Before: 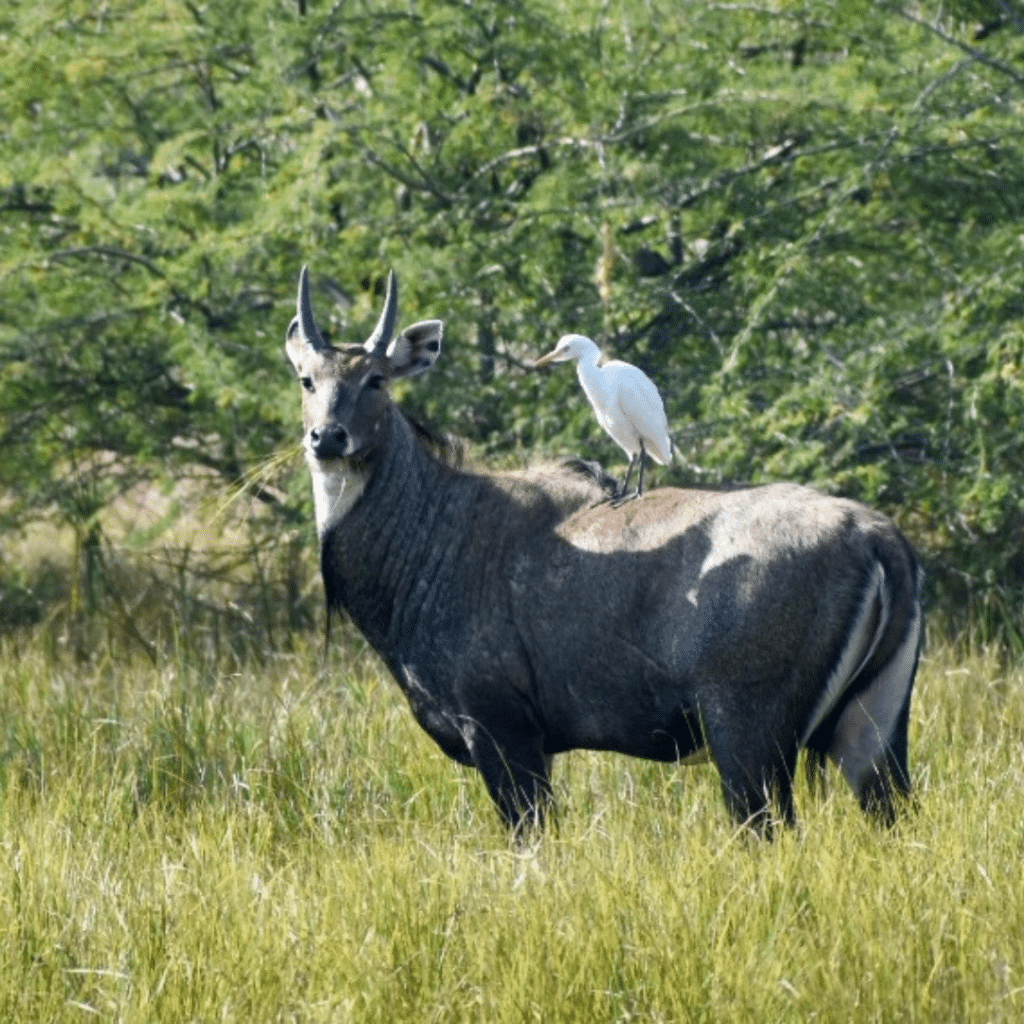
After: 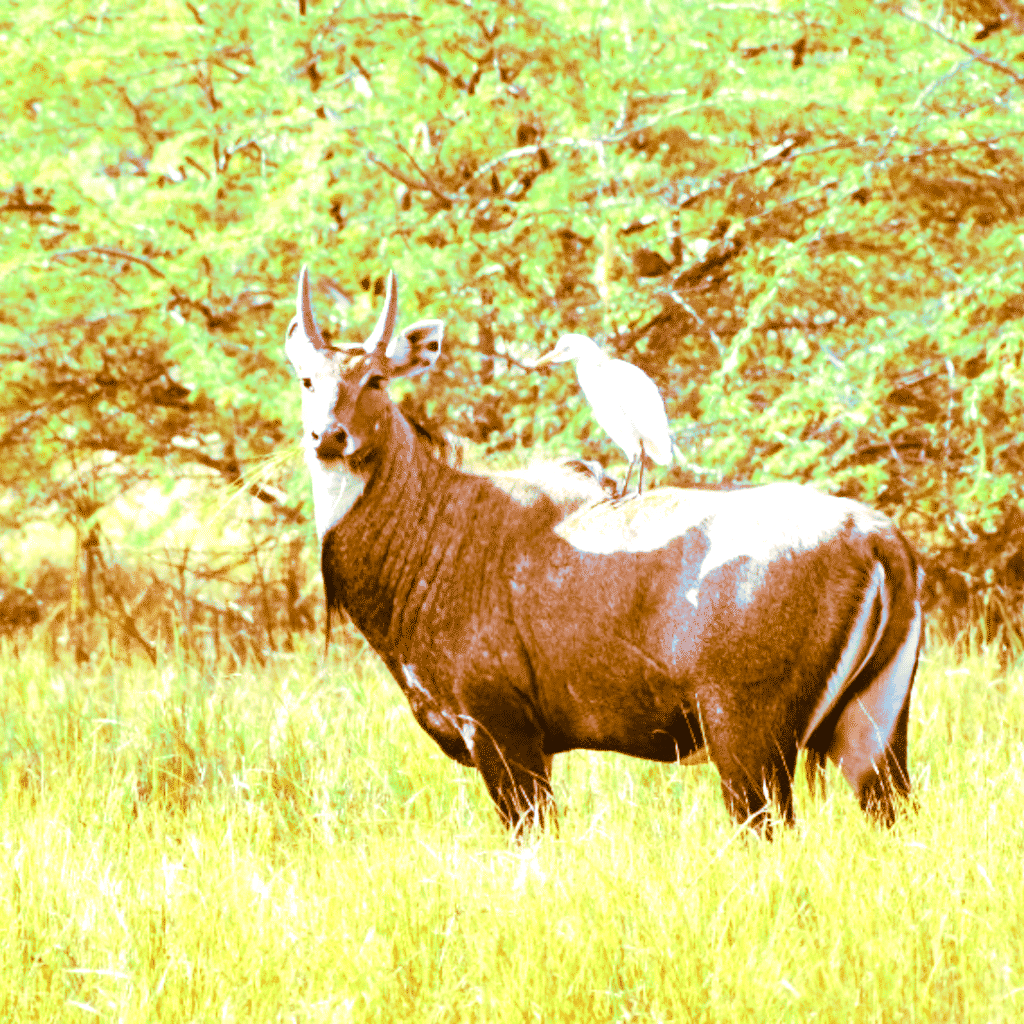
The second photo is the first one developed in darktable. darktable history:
tone curve: curves: ch0 [(0, 0.022) (0.114, 0.088) (0.282, 0.316) (0.446, 0.511) (0.613, 0.693) (0.786, 0.843) (0.999, 0.949)]; ch1 [(0, 0) (0.395, 0.343) (0.463, 0.427) (0.486, 0.474) (0.503, 0.5) (0.535, 0.522) (0.555, 0.566) (0.594, 0.614) (0.755, 0.793) (1, 1)]; ch2 [(0, 0) (0.369, 0.388) (0.449, 0.431) (0.501, 0.5) (0.528, 0.517) (0.561, 0.59) (0.612, 0.646) (0.697, 0.721) (1, 1)], color space Lab, independent channels, preserve colors none
split-toning: shadows › hue 26°, shadows › saturation 0.92, highlights › hue 40°, highlights › saturation 0.92, balance -63, compress 0%
local contrast: mode bilateral grid, contrast 20, coarseness 50, detail 102%, midtone range 0.2
exposure: black level correction 0.001, exposure 1.84 EV, compensate highlight preservation false
